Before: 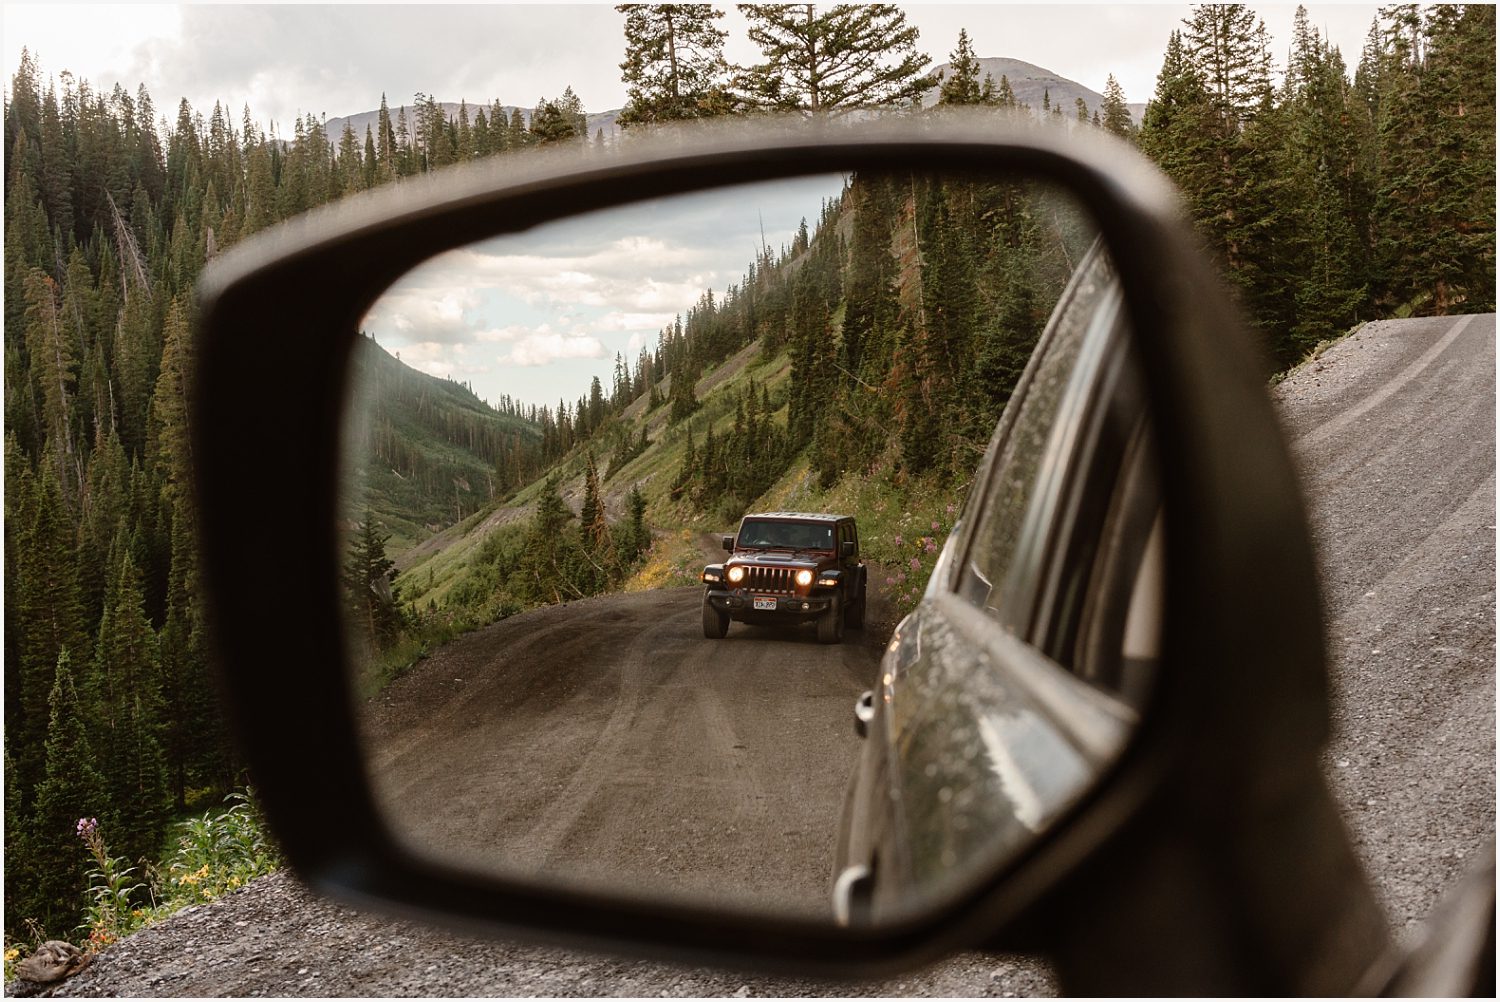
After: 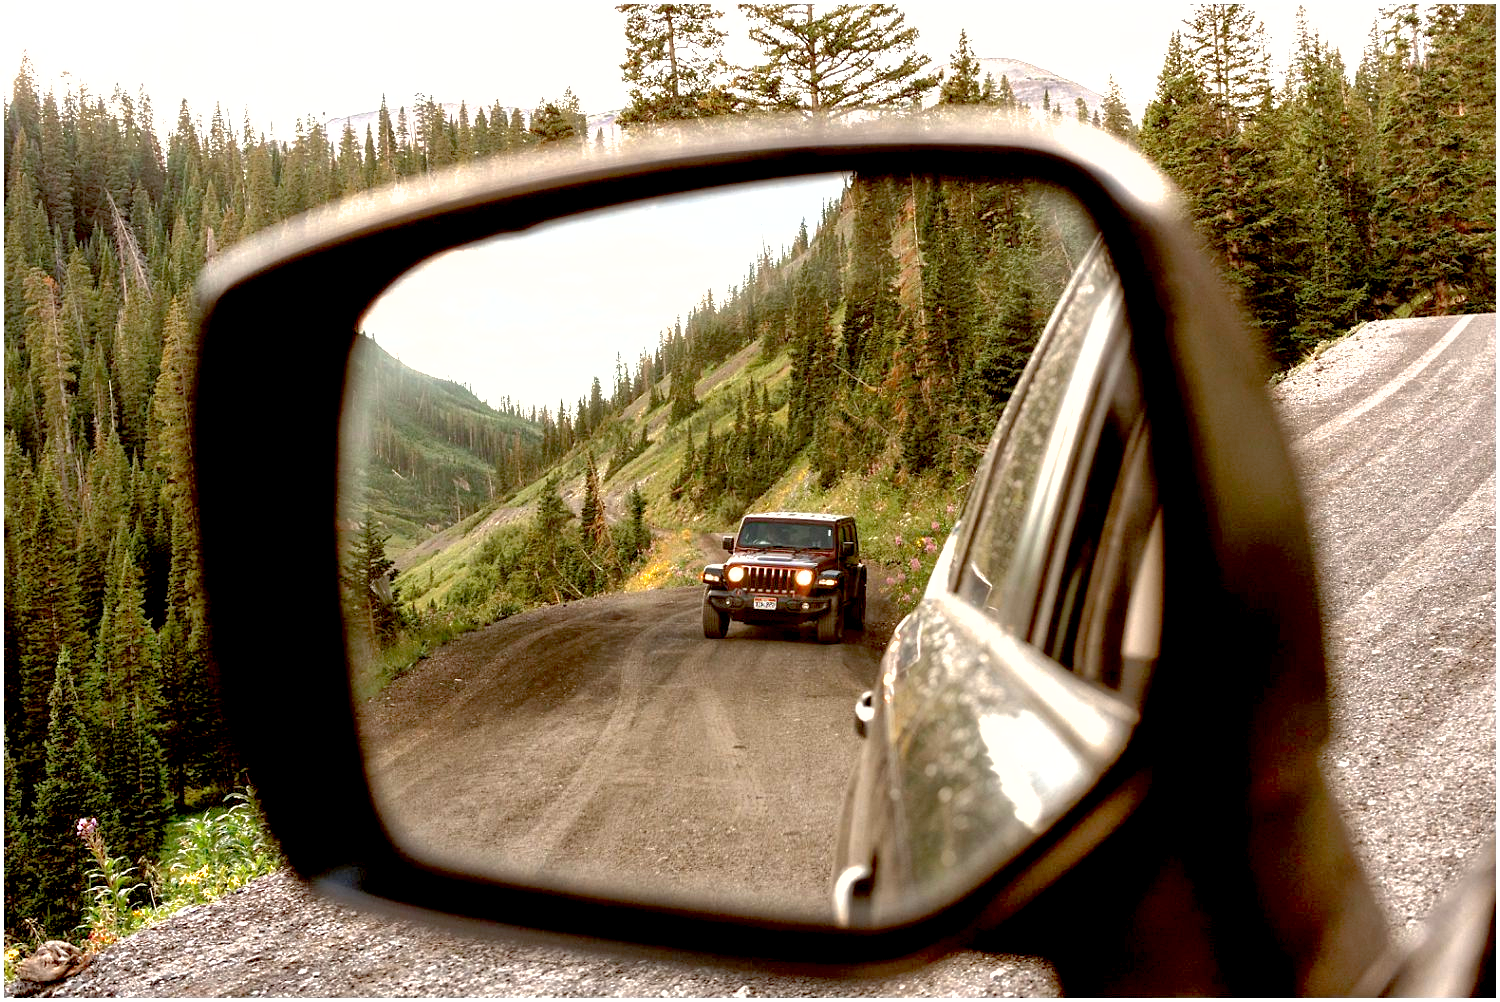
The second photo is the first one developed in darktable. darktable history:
shadows and highlights: on, module defaults
exposure: black level correction 0.009, exposure 1.424 EV, compensate exposure bias true, compensate highlight preservation false
